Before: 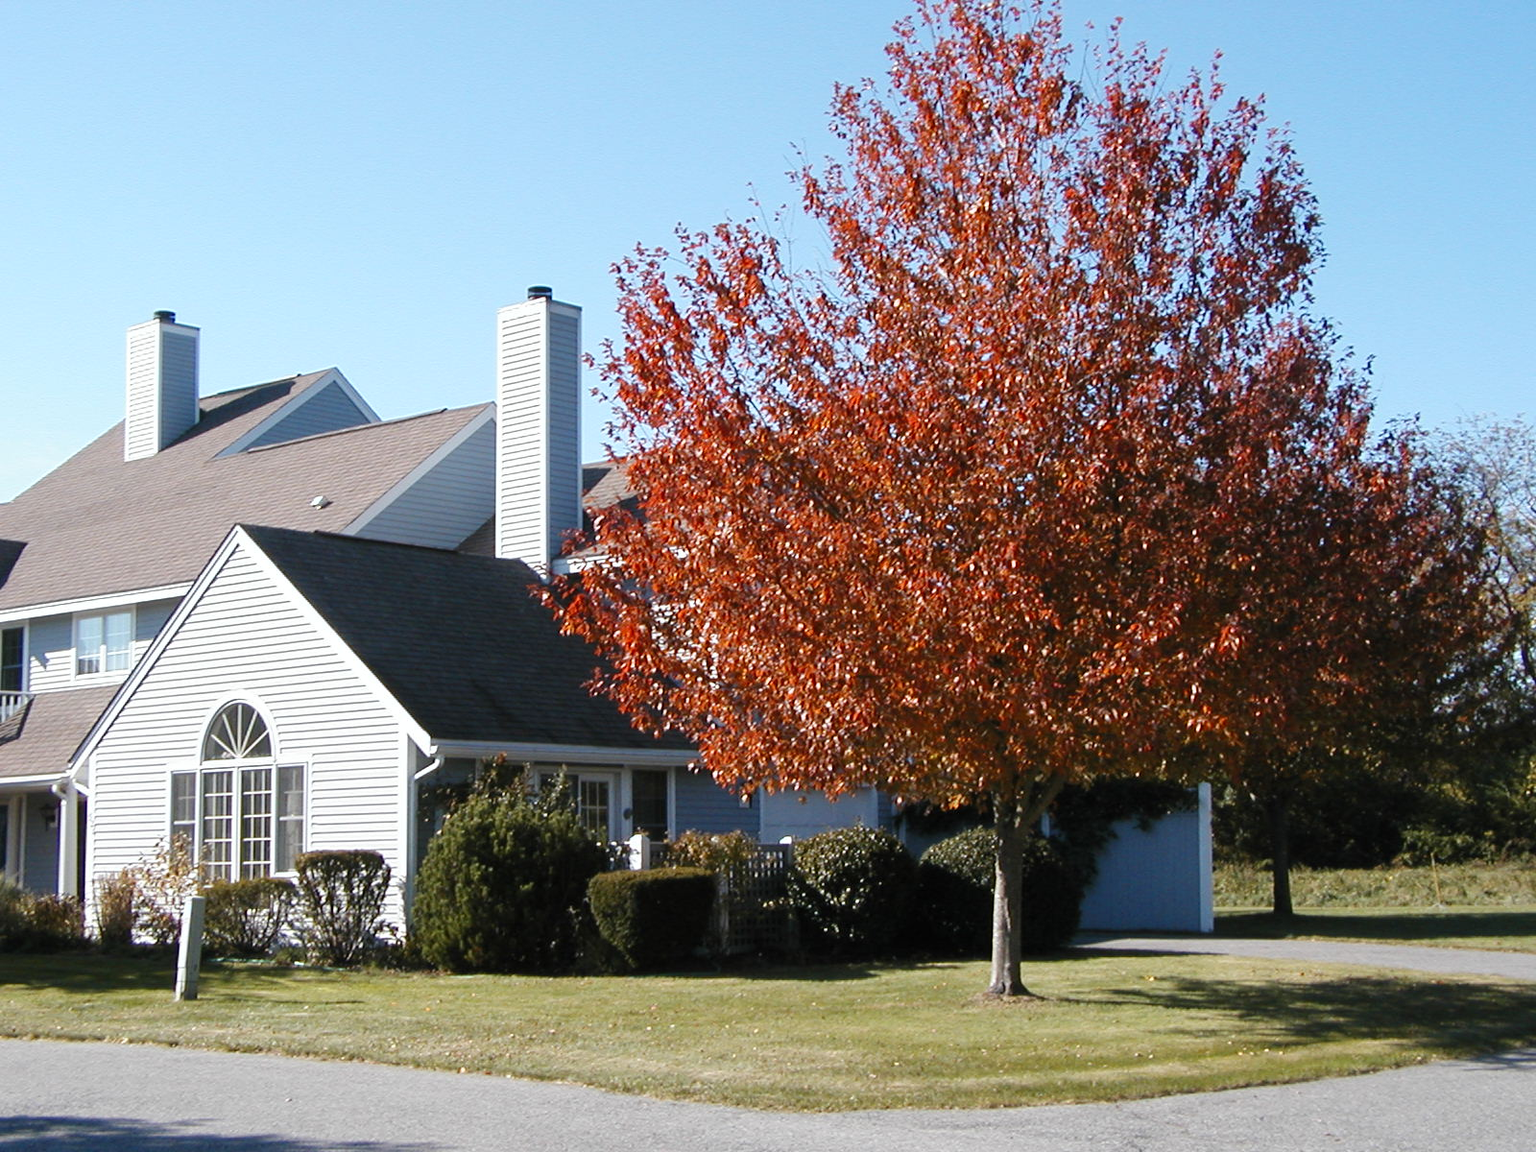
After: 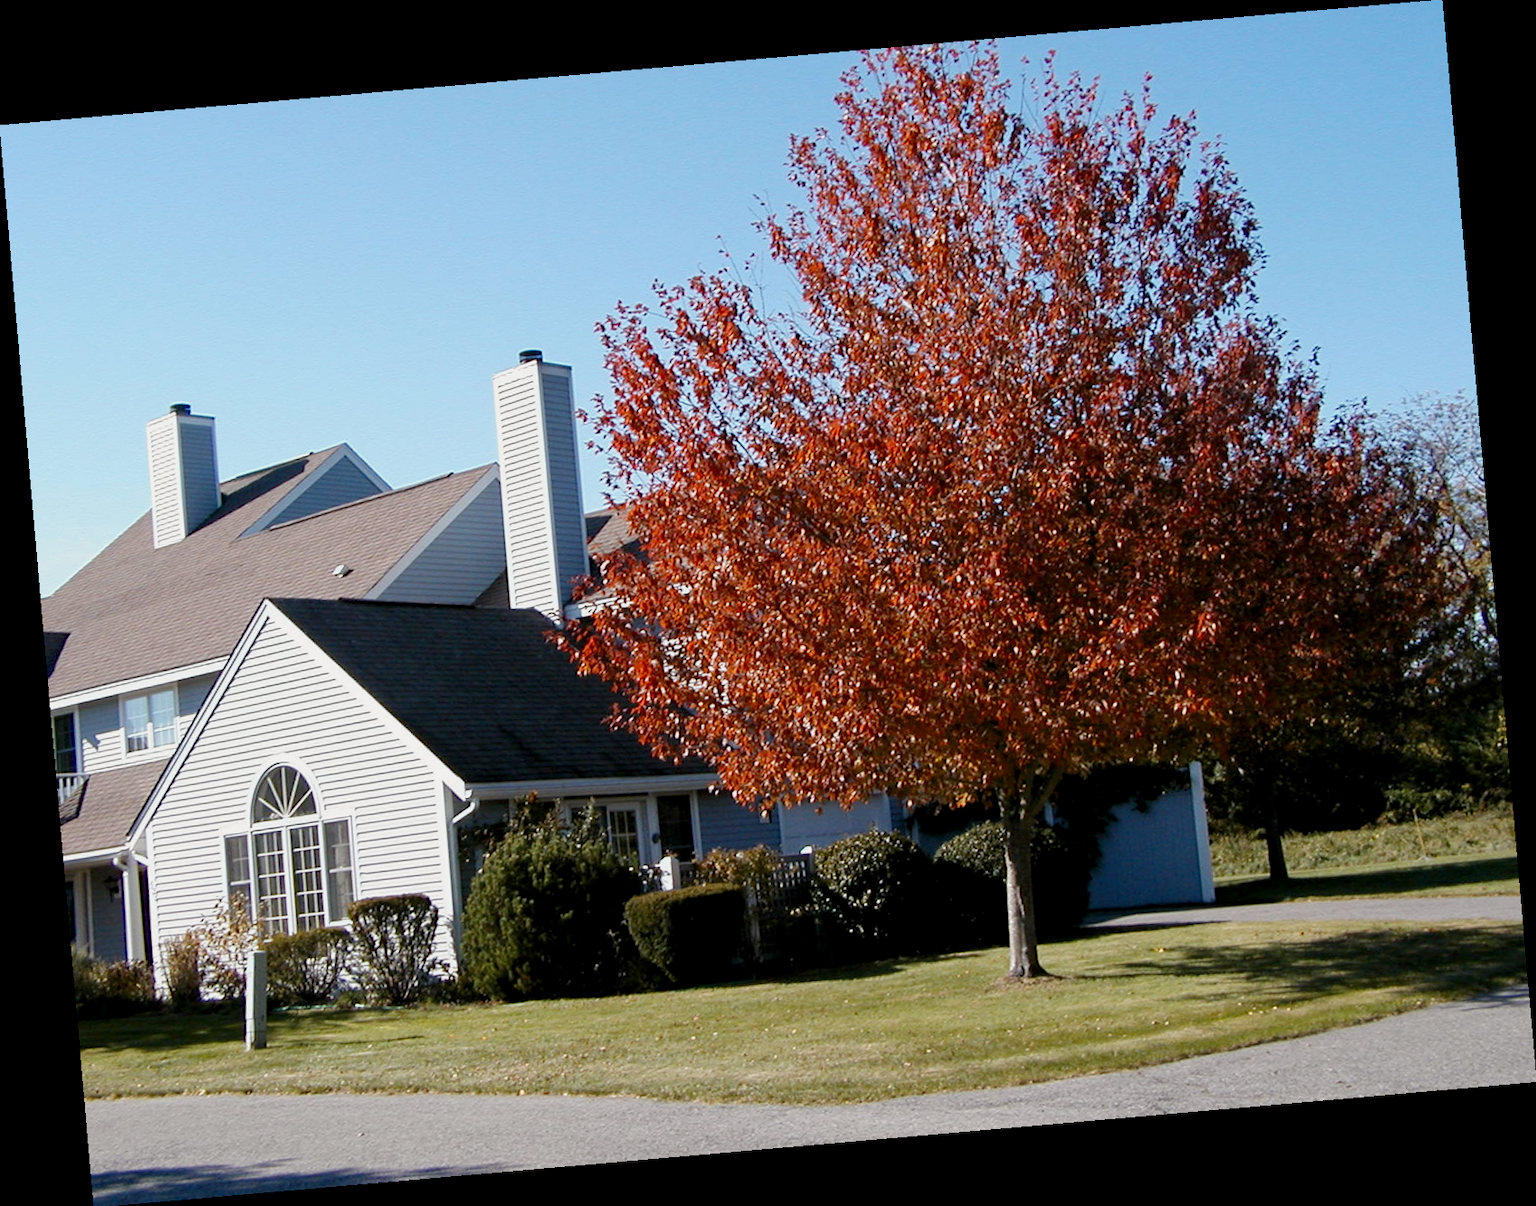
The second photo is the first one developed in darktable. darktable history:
haze removal: compatibility mode true, adaptive false
rotate and perspective: rotation -4.98°, automatic cropping off
exposure: black level correction 0.006, exposure -0.226 EV, compensate highlight preservation false
